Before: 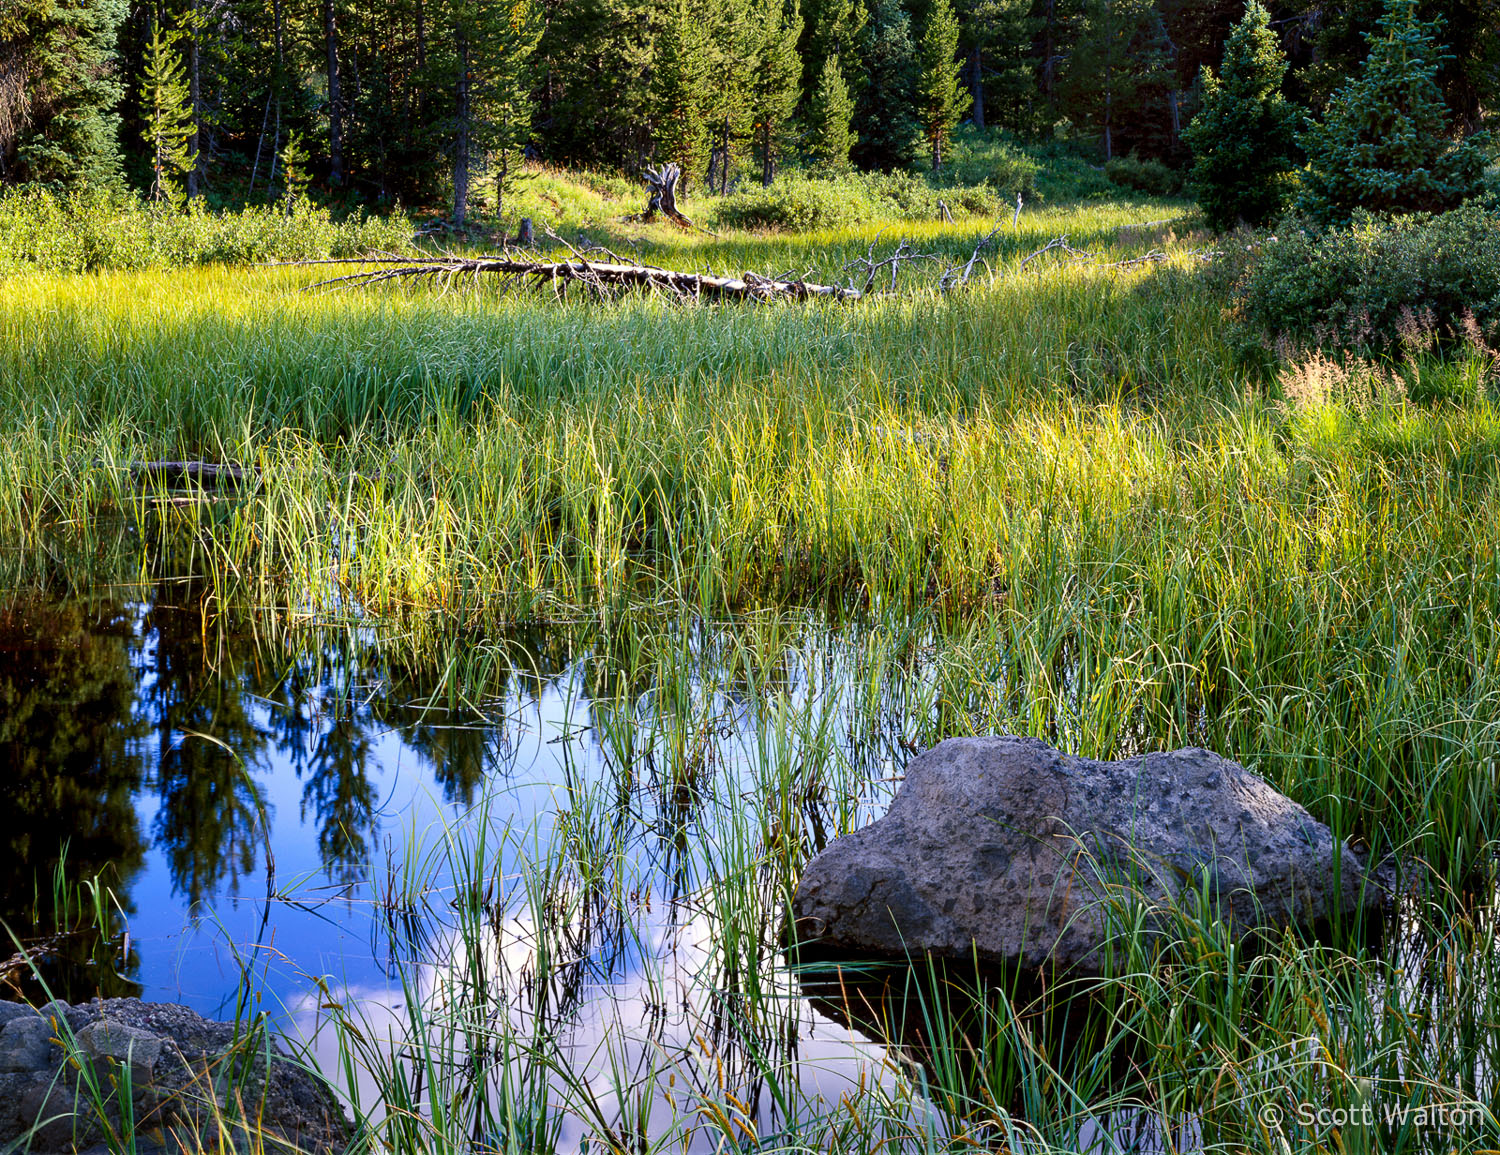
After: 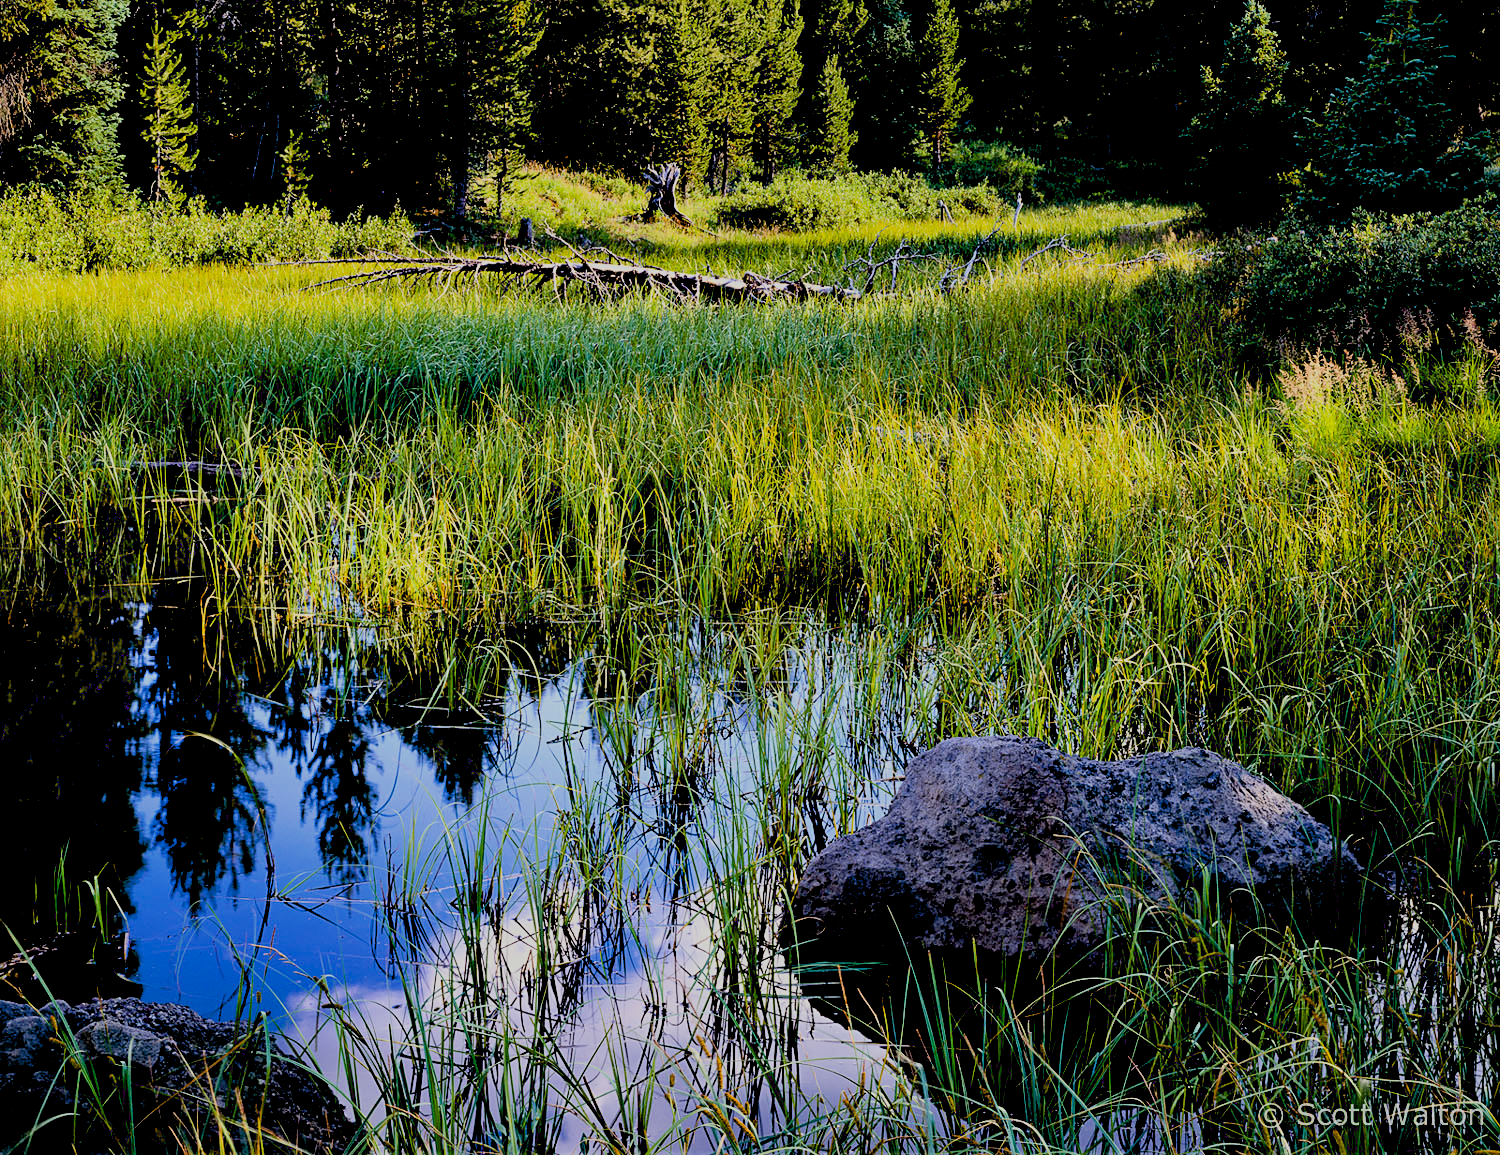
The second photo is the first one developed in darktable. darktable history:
sharpen: amount 0.2
exposure: black level correction 0.047, exposure 0.013 EV, compensate highlight preservation false
filmic rgb: black relative exposure -7.15 EV, white relative exposure 5.36 EV, hardness 3.02, color science v6 (2022)
